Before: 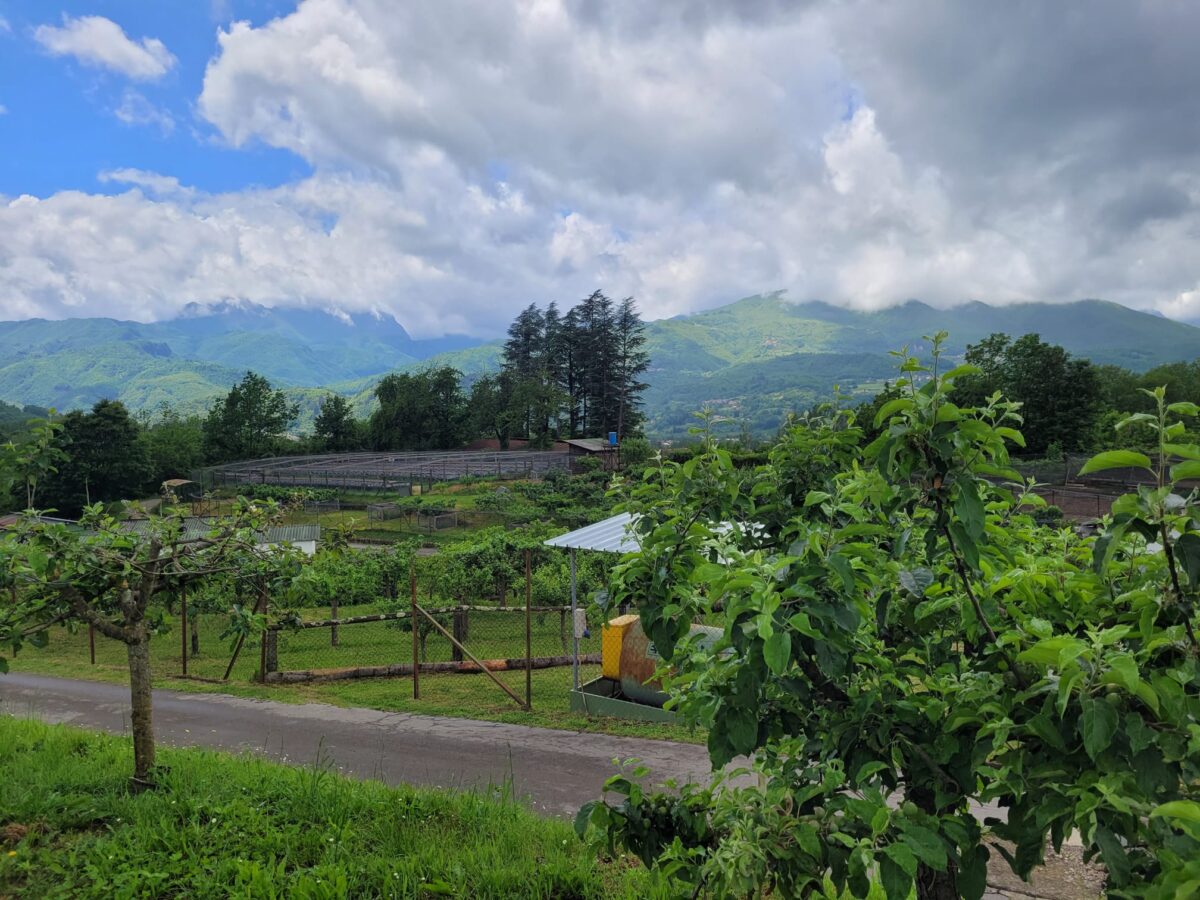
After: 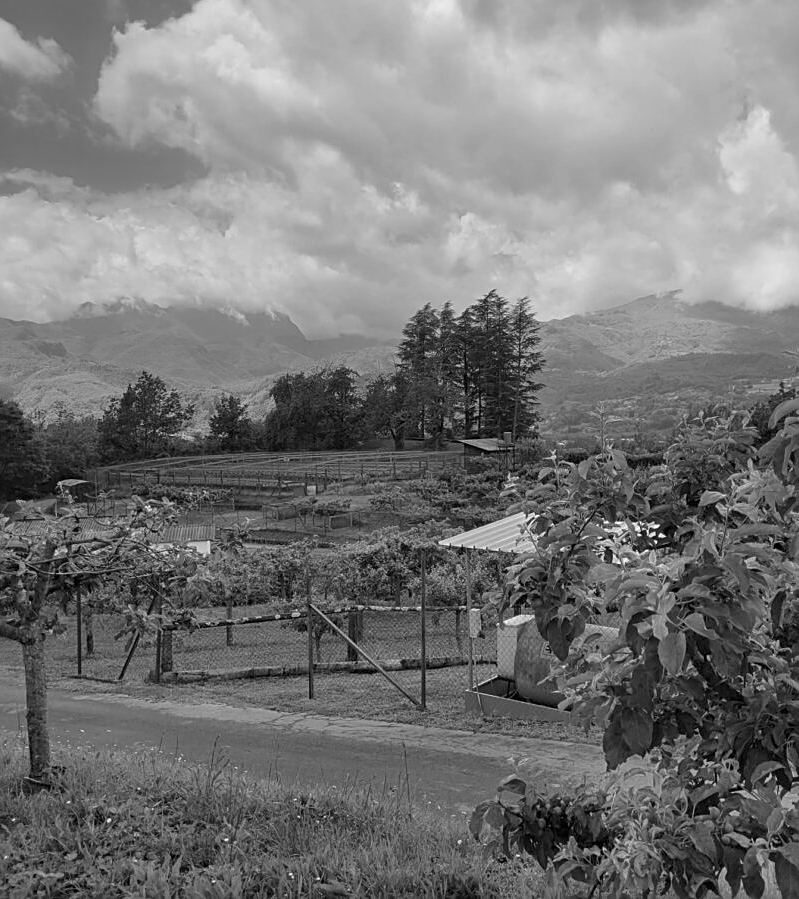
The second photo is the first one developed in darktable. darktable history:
sharpen: on, module defaults
white balance: emerald 1
exposure: exposure 0.999 EV, compensate highlight preservation false
crop and rotate: left 8.786%, right 24.548%
monochrome: a 79.32, b 81.83, size 1.1
